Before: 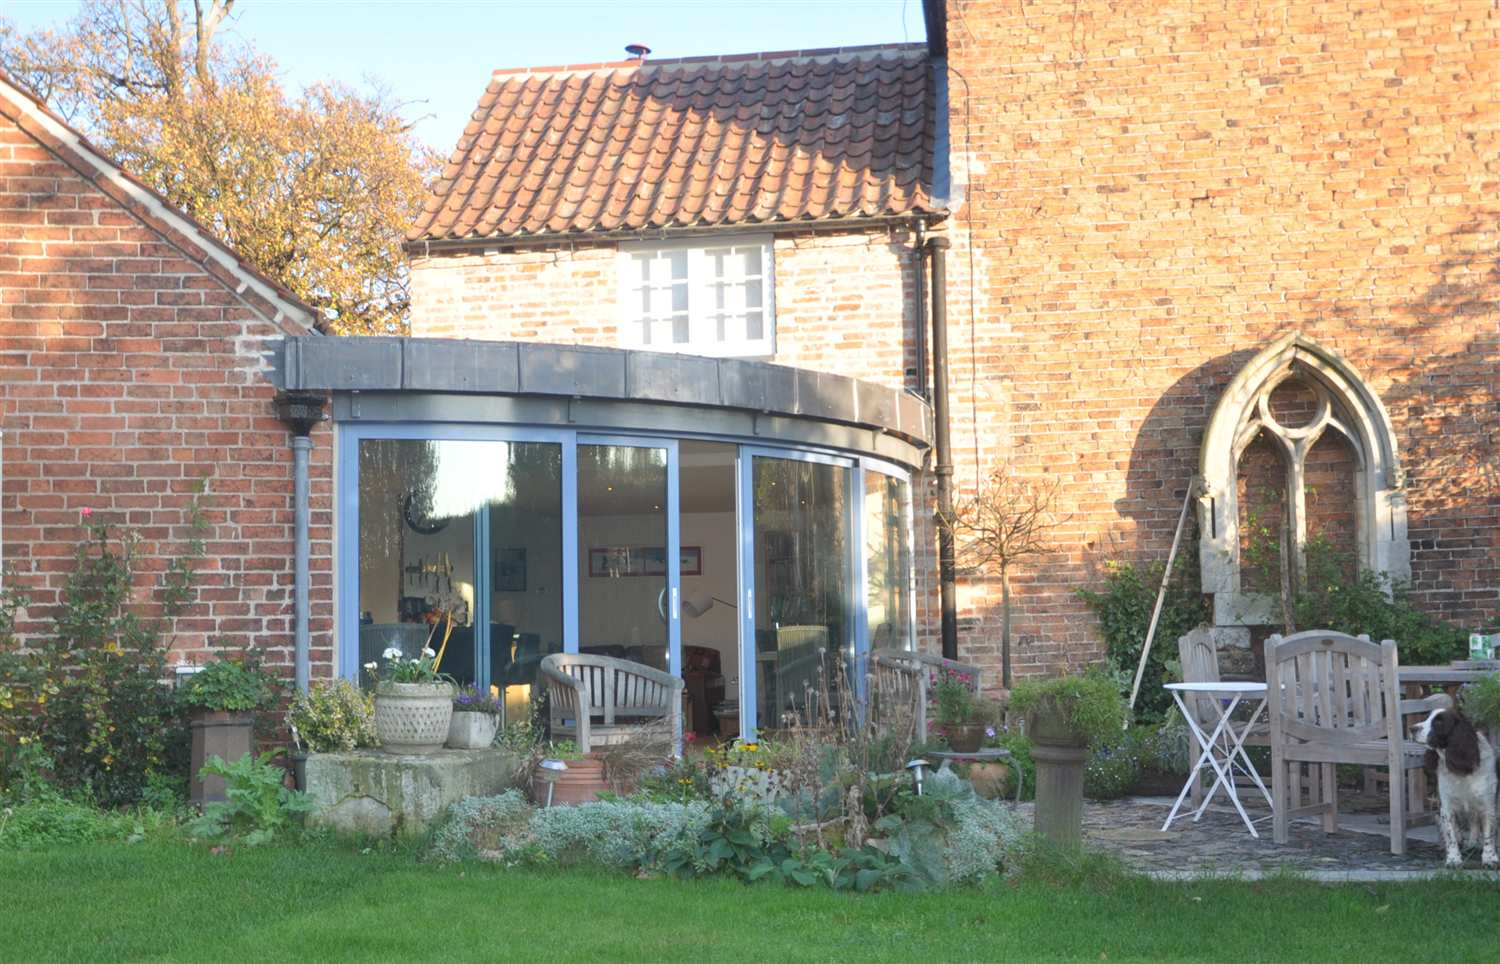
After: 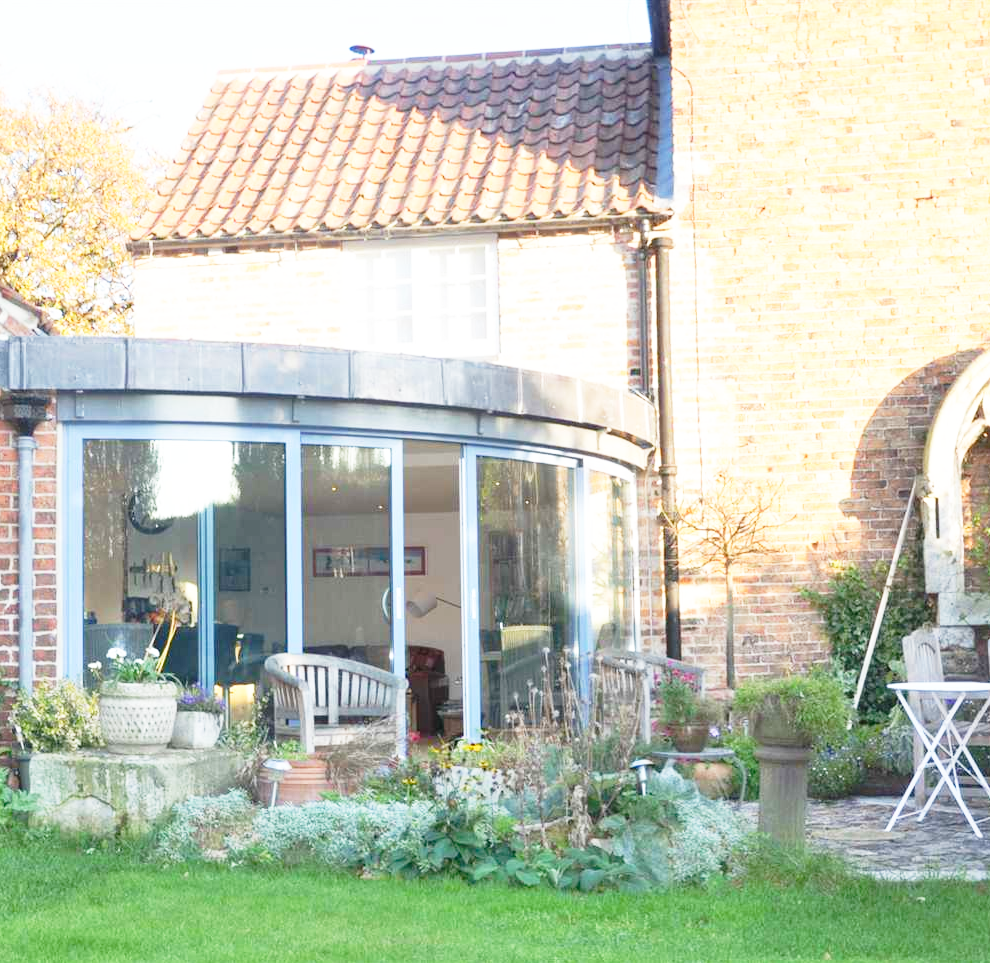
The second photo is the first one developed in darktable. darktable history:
crop and rotate: left 18.442%, right 15.508%
base curve: curves: ch0 [(0, 0) (0.012, 0.01) (0.073, 0.168) (0.31, 0.711) (0.645, 0.957) (1, 1)], preserve colors none
